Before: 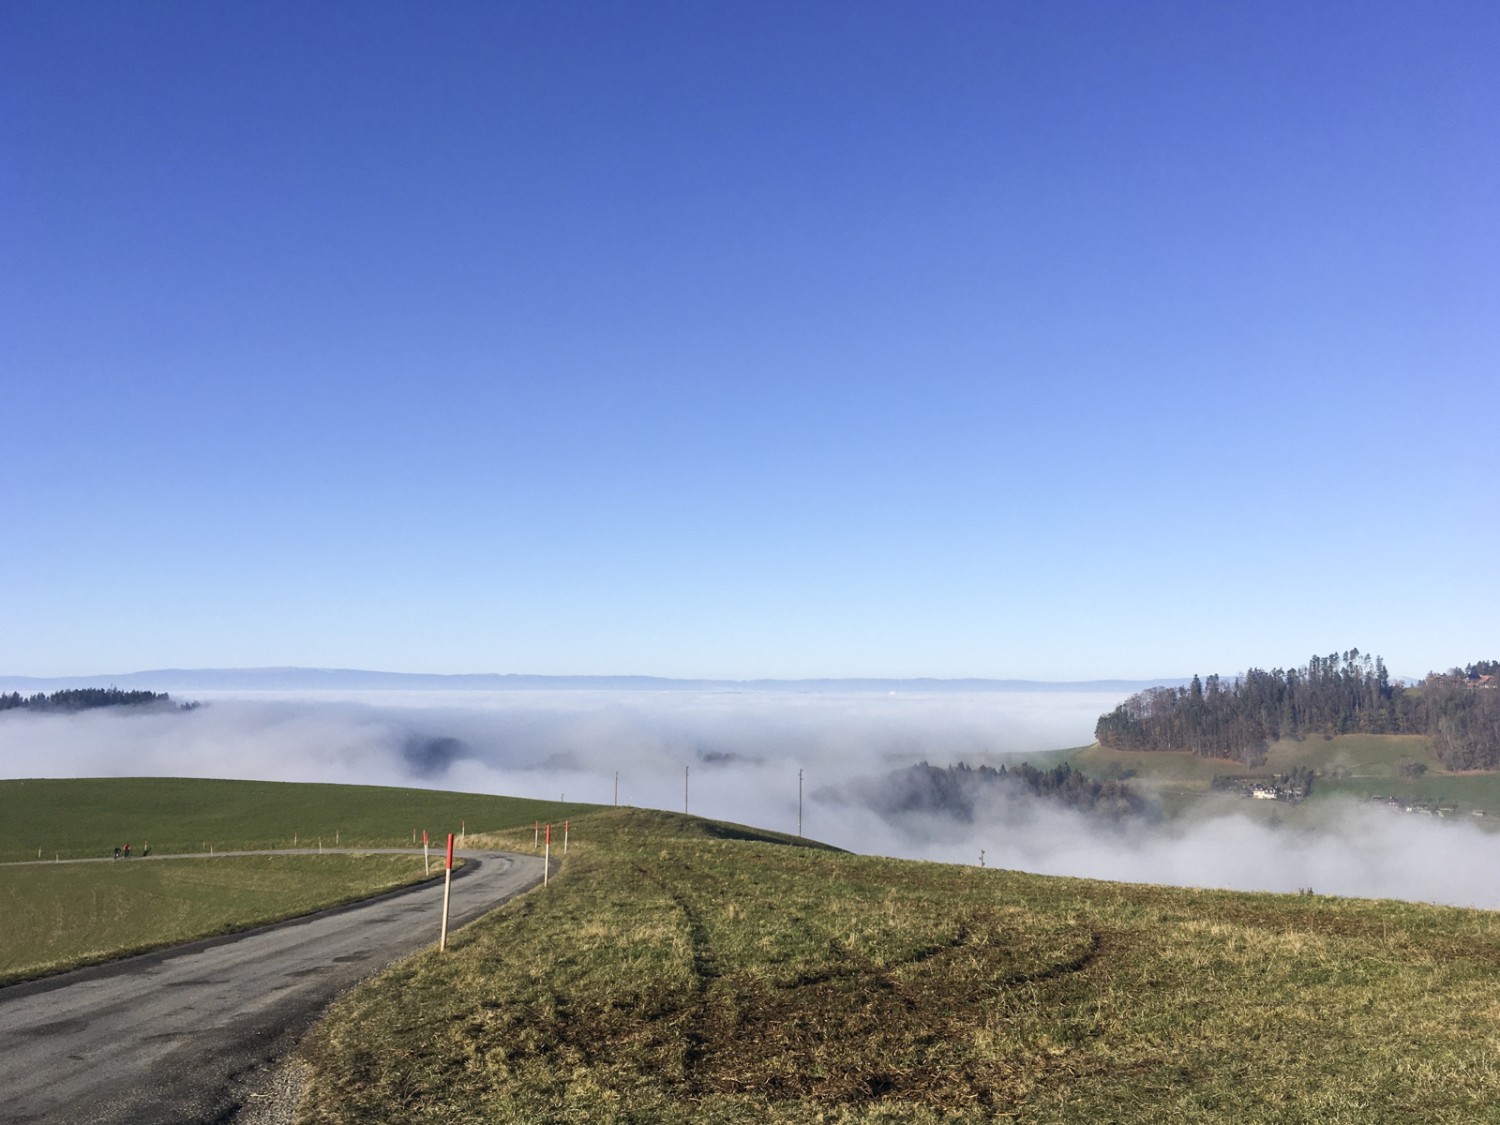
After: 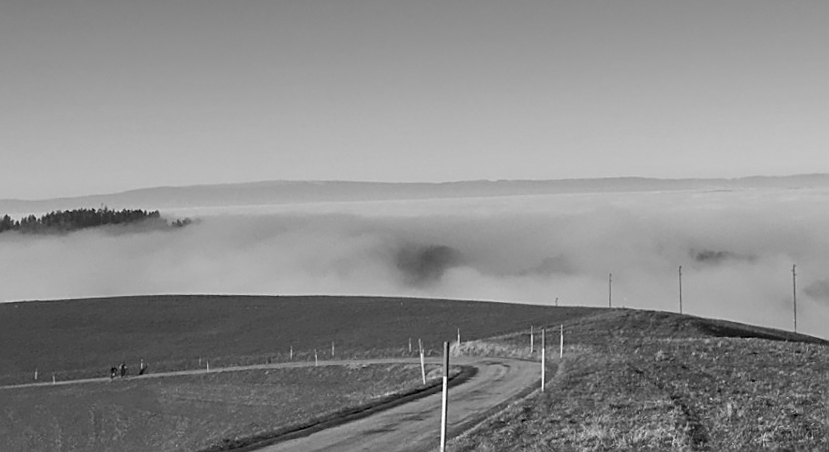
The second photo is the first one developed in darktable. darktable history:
sharpen: on, module defaults
crop: top 44.483%, right 43.593%, bottom 12.892%
graduated density: hue 238.83°, saturation 50%
monochrome: a -4.13, b 5.16, size 1
rotate and perspective: rotation -2°, crop left 0.022, crop right 0.978, crop top 0.049, crop bottom 0.951
